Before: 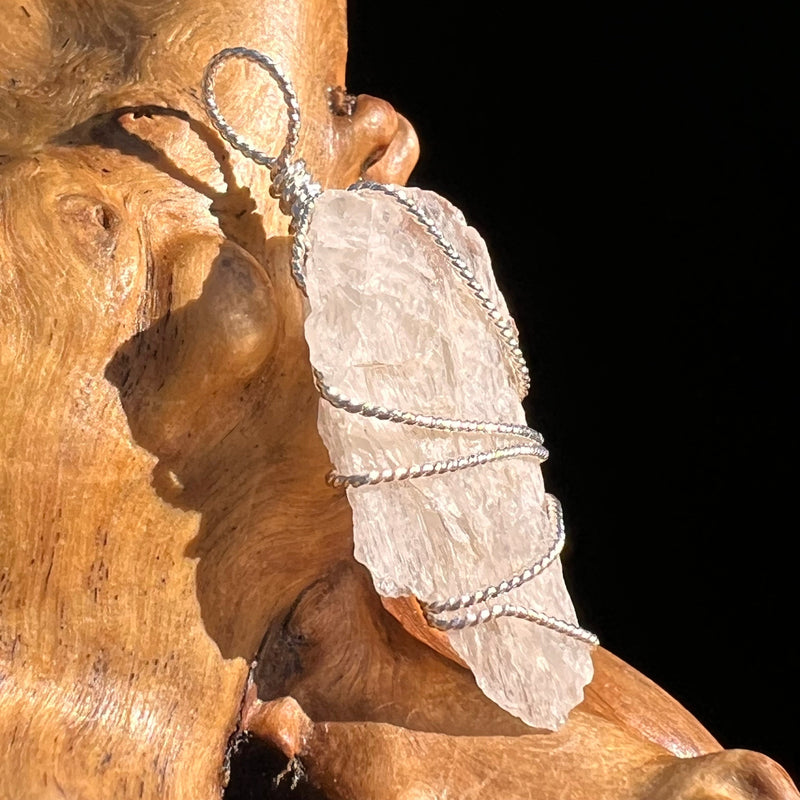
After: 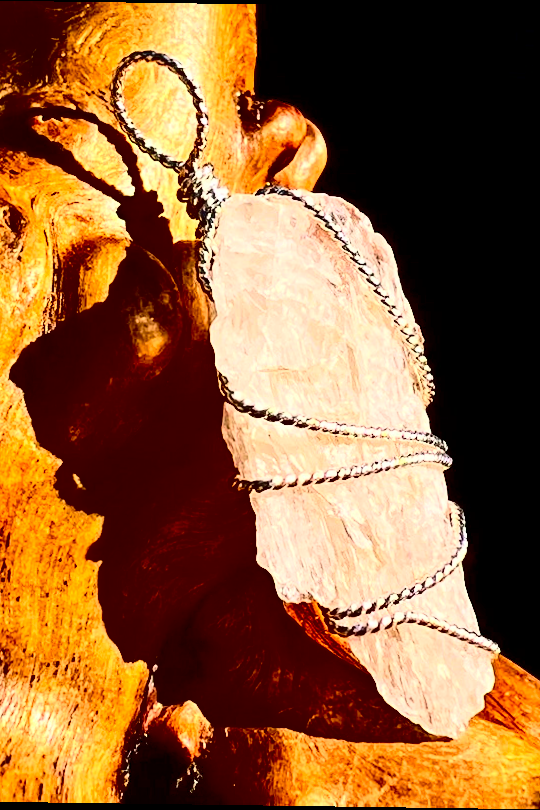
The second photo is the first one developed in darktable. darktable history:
contrast brightness saturation: contrast 0.77, brightness -1, saturation 1
rotate and perspective: rotation 0.8°, automatic cropping off
crop and rotate: left 12.673%, right 20.66%
